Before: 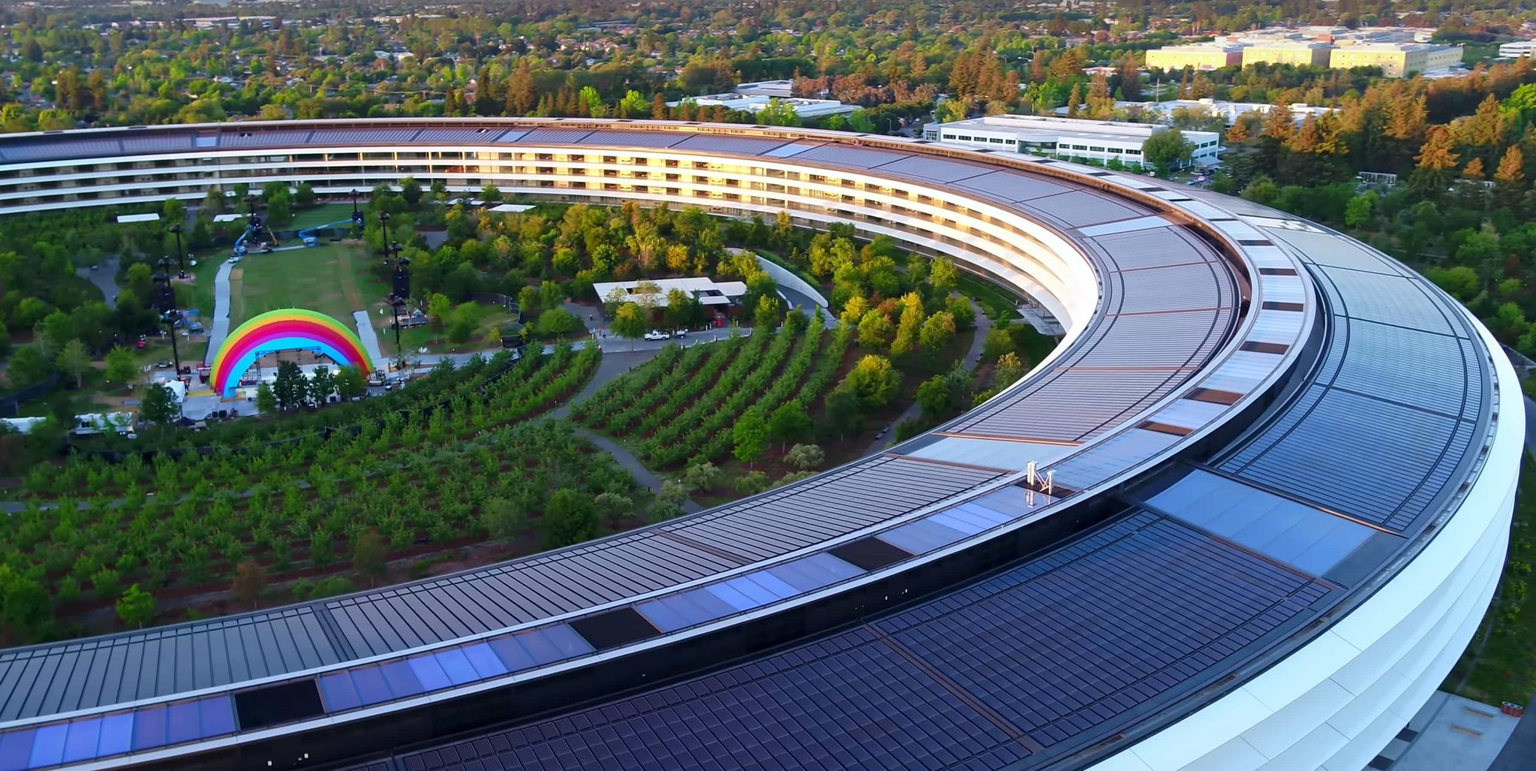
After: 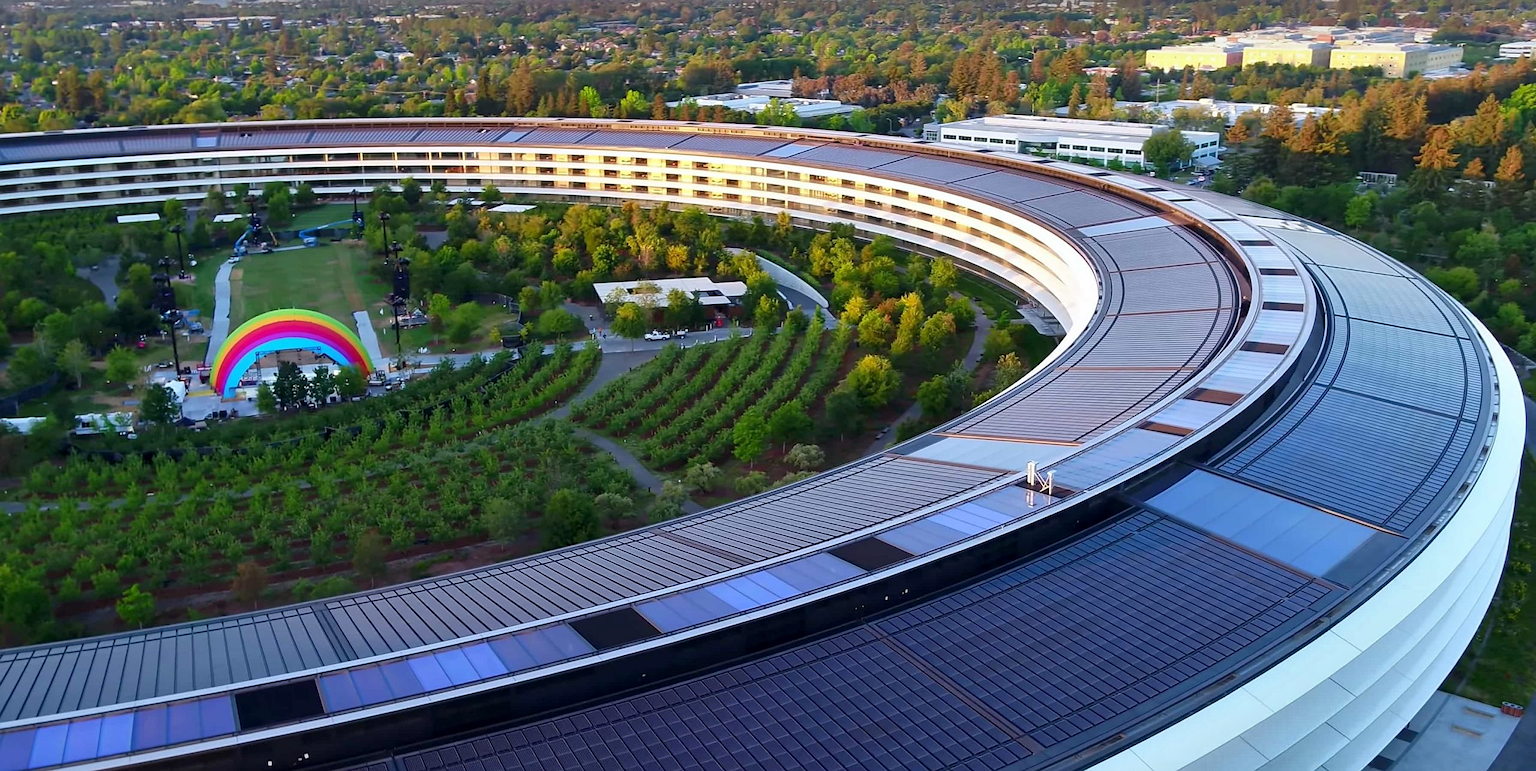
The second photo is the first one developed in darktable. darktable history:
exposure: black level correction 0.002, compensate highlight preservation false
sharpen: radius 0.978, amount 0.61
shadows and highlights: shadows 20.87, highlights -82.19, soften with gaussian
